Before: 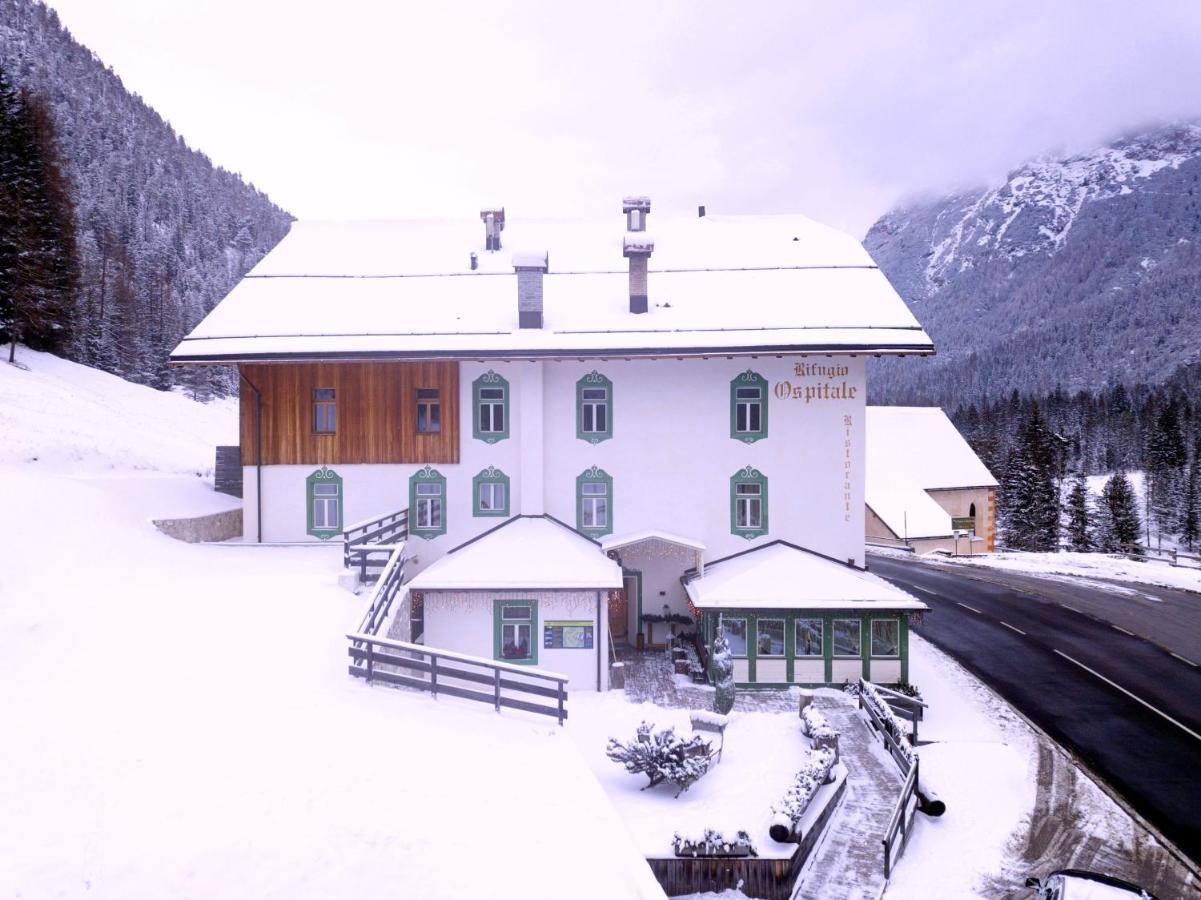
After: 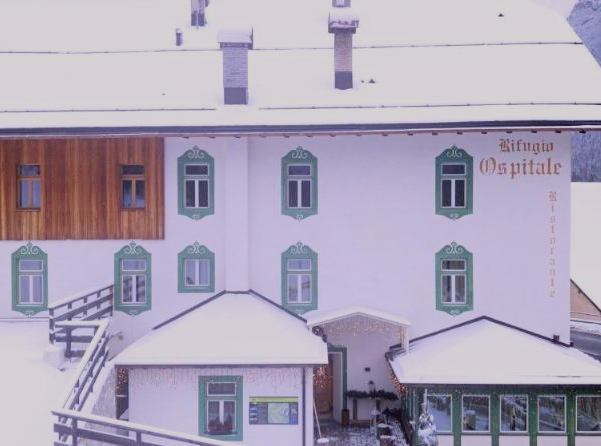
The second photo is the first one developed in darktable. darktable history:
crop: left 24.631%, top 24.9%, right 25.269%, bottom 25.448%
filmic rgb: black relative exposure -7.65 EV, white relative exposure 4.56 EV, hardness 3.61, color science v6 (2022)
